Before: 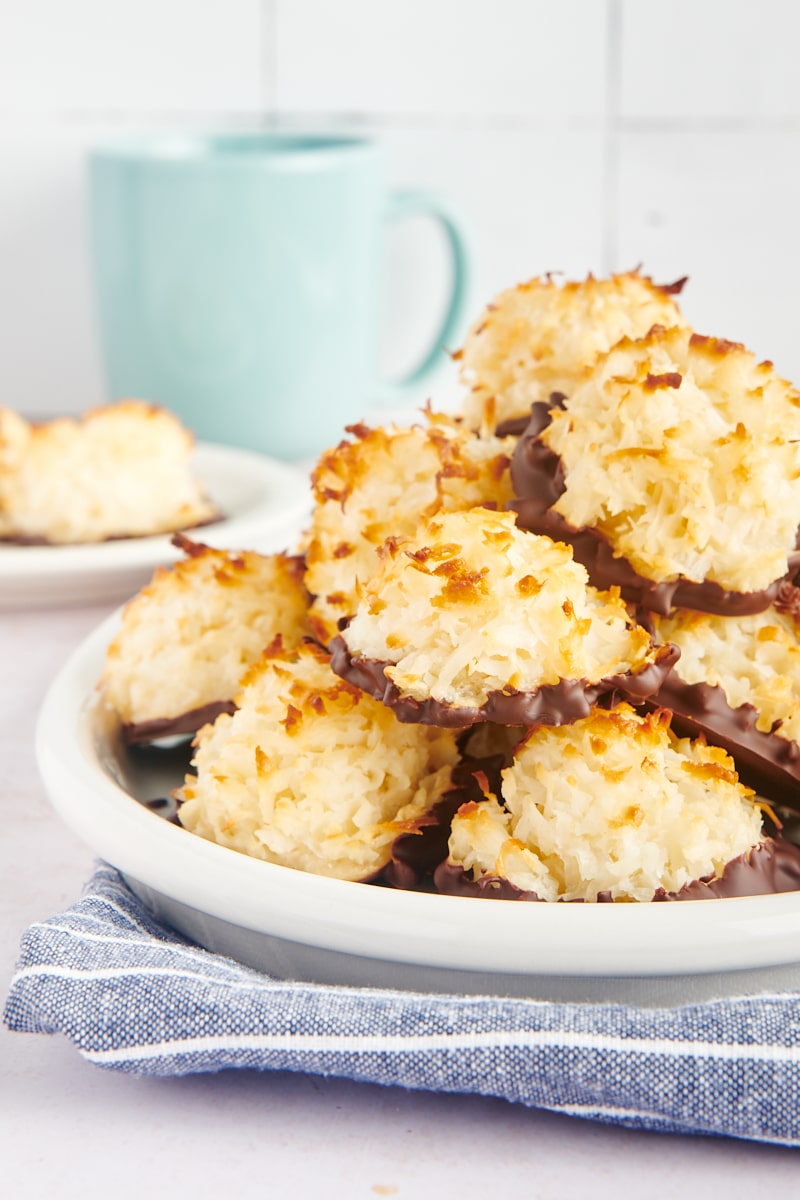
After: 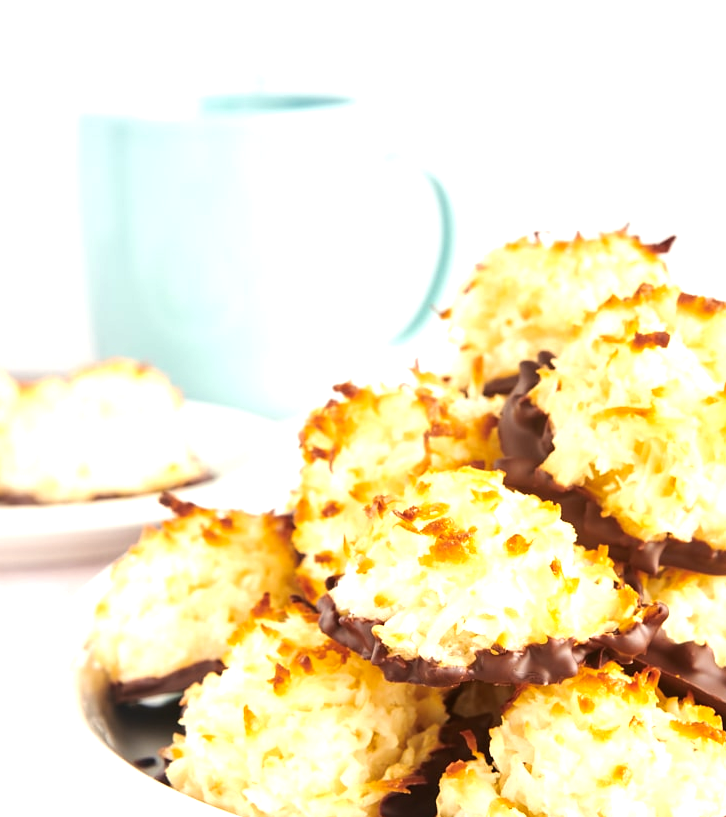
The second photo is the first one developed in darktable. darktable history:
crop: left 1.533%, top 3.439%, right 7.627%, bottom 28.47%
color balance rgb: shadows lift › hue 86.96°, power › luminance 1.12%, power › chroma 0.384%, power › hue 35.12°, perceptual saturation grading › global saturation -1.342%, perceptual brilliance grading › global brilliance -4.914%, perceptual brilliance grading › highlights 24.405%, perceptual brilliance grading › mid-tones 7.39%, perceptual brilliance grading › shadows -4.849%
